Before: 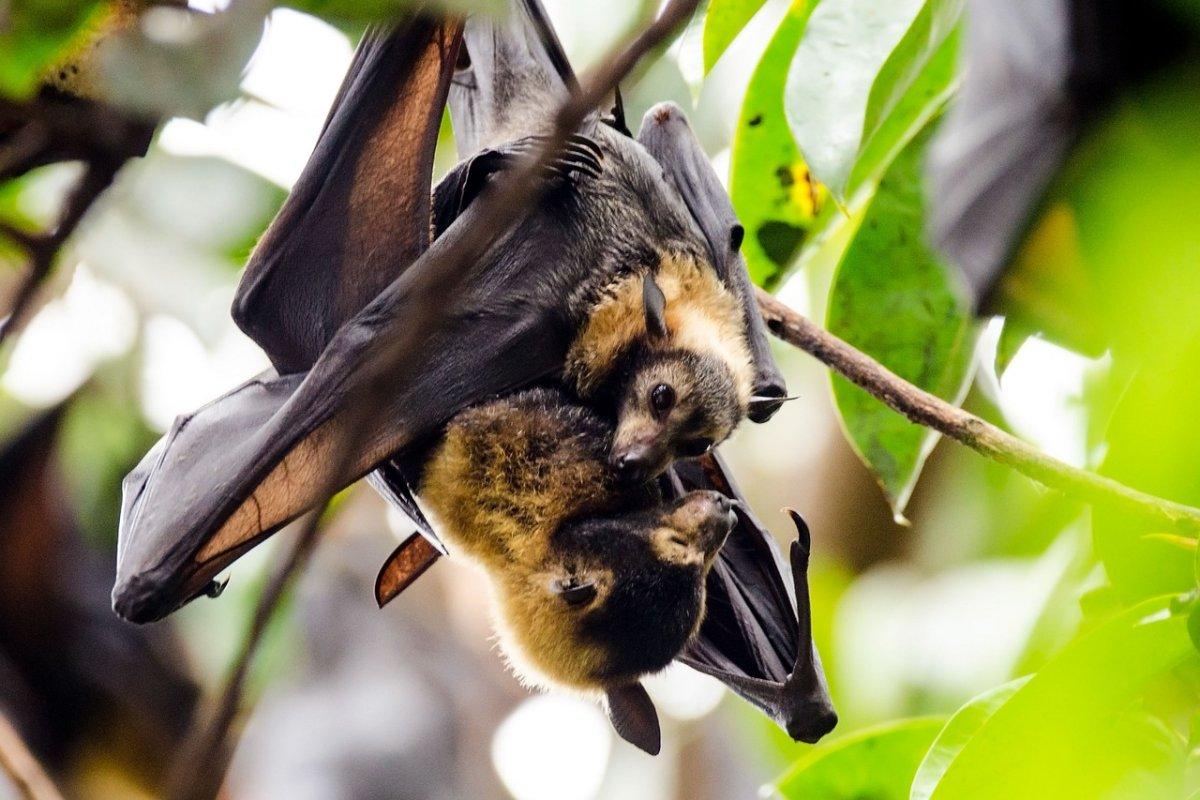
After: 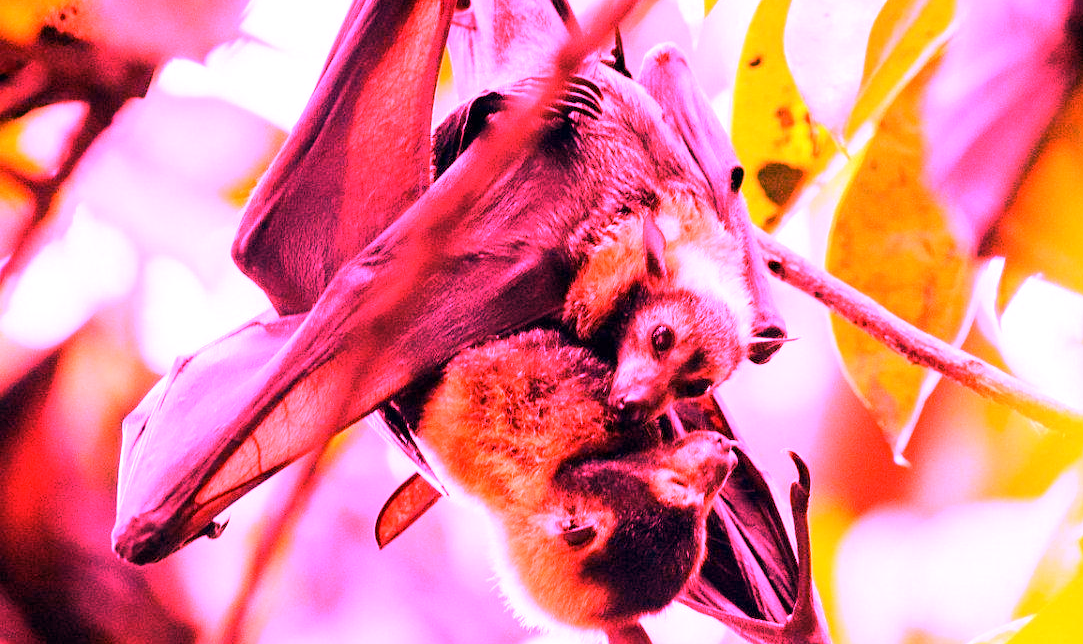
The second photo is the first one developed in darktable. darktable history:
crop: top 7.49%, right 9.717%, bottom 11.943%
white balance: red 4.26, blue 1.802
